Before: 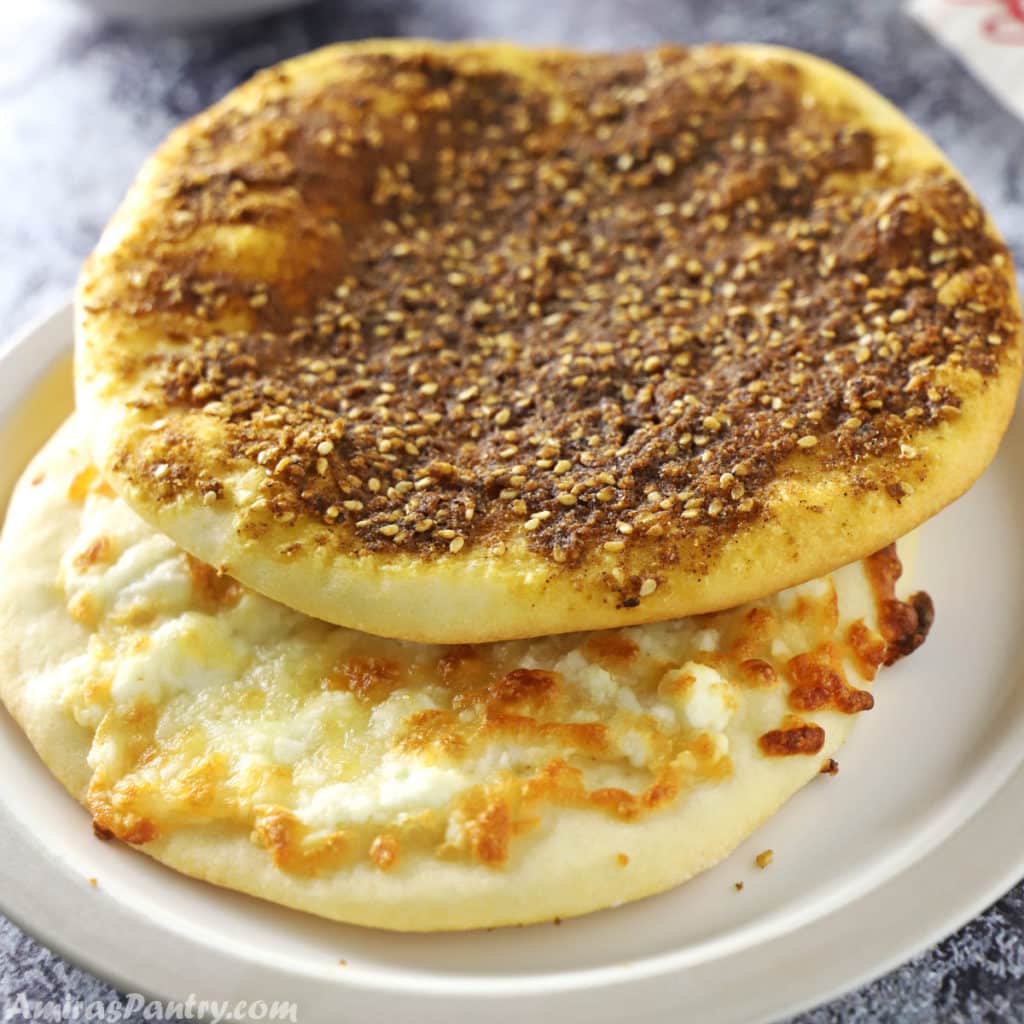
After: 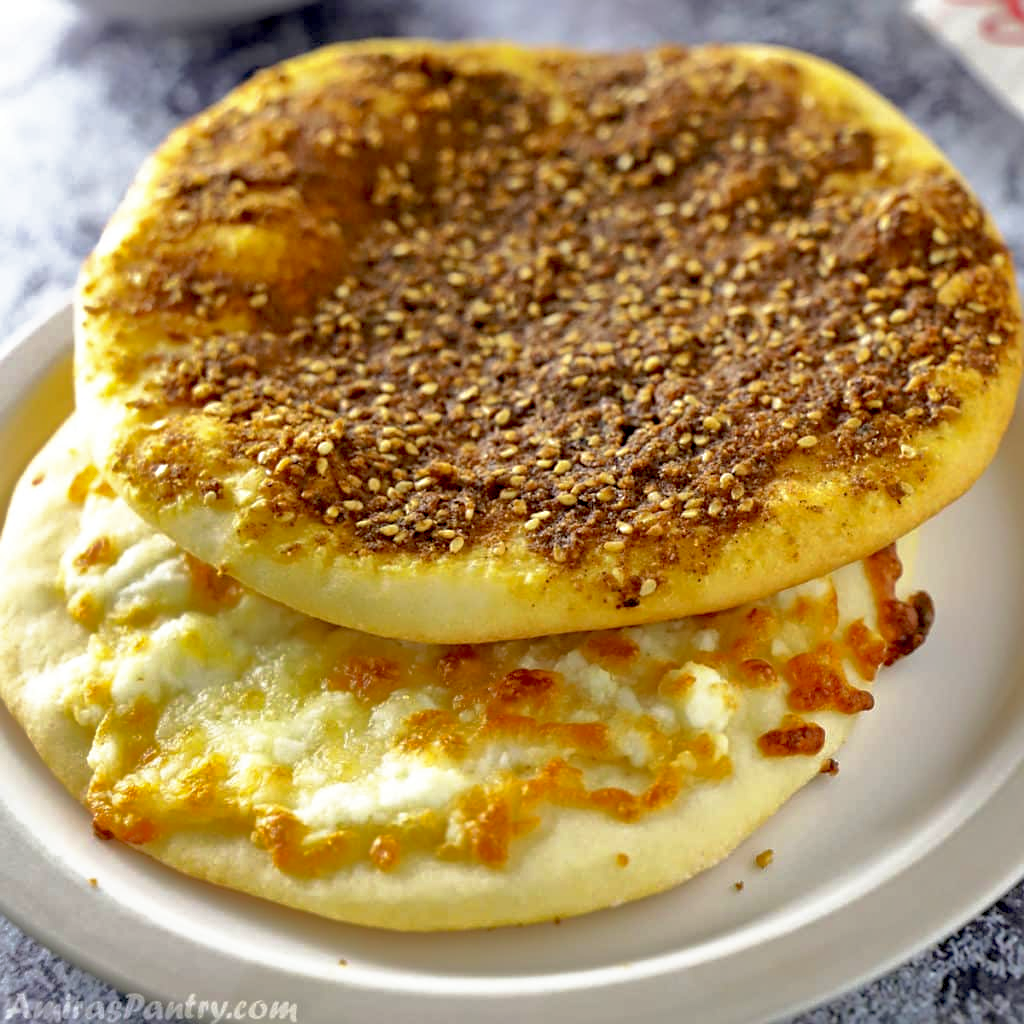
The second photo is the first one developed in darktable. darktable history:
base curve: curves: ch0 [(0.017, 0) (0.425, 0.441) (0.844, 0.933) (1, 1)], preserve colors none
shadows and highlights: shadows 40, highlights -60
sharpen: amount 0.2
